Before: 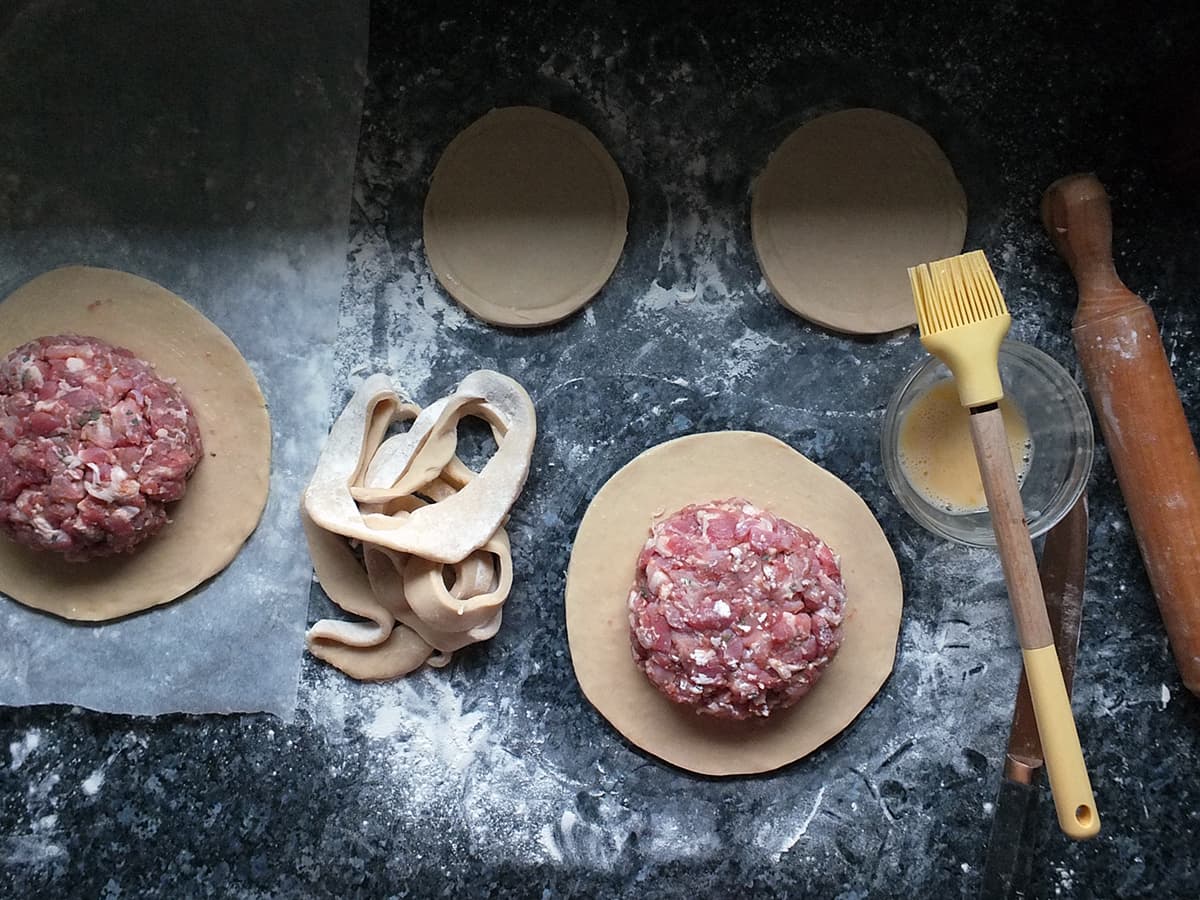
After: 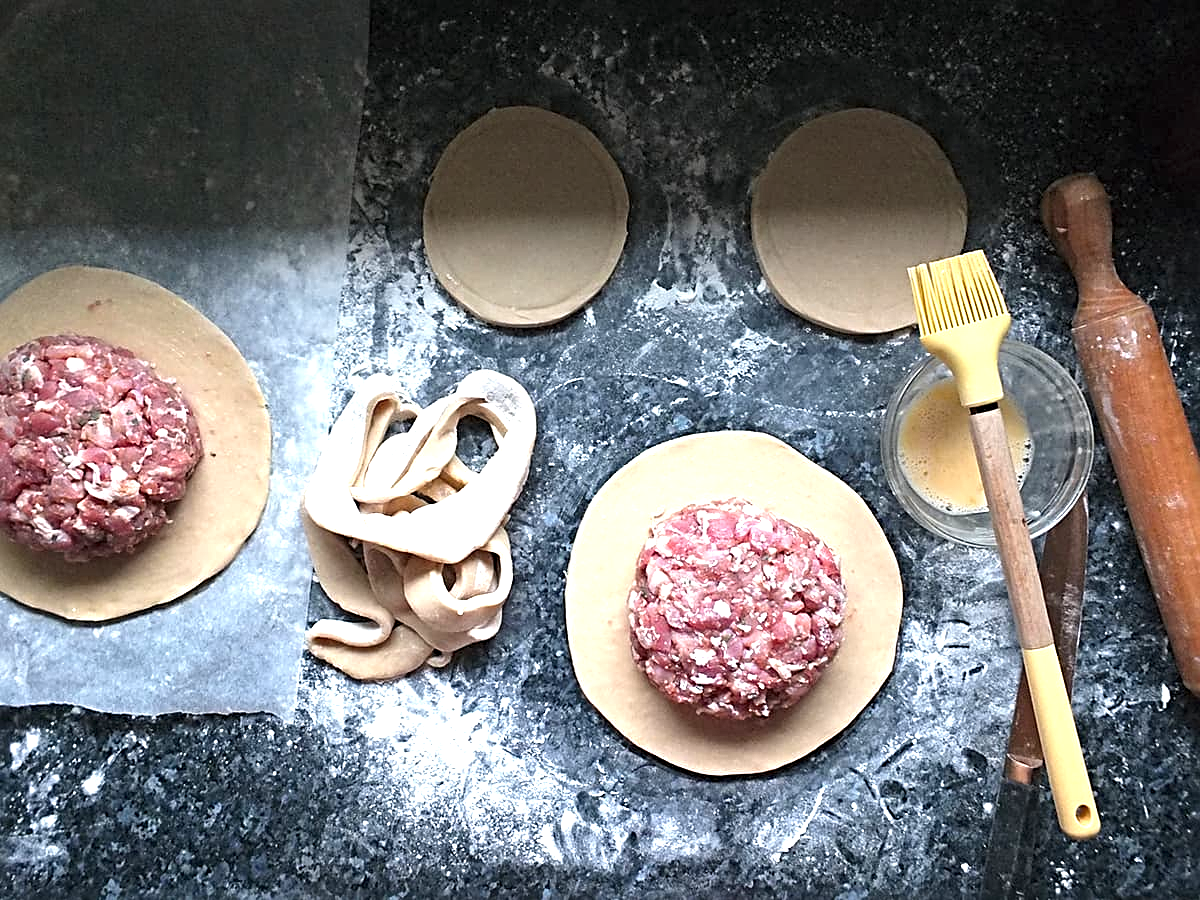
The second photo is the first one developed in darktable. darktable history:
exposure: black level correction 0, exposure 1.028 EV, compensate highlight preservation false
sharpen: radius 3.961
